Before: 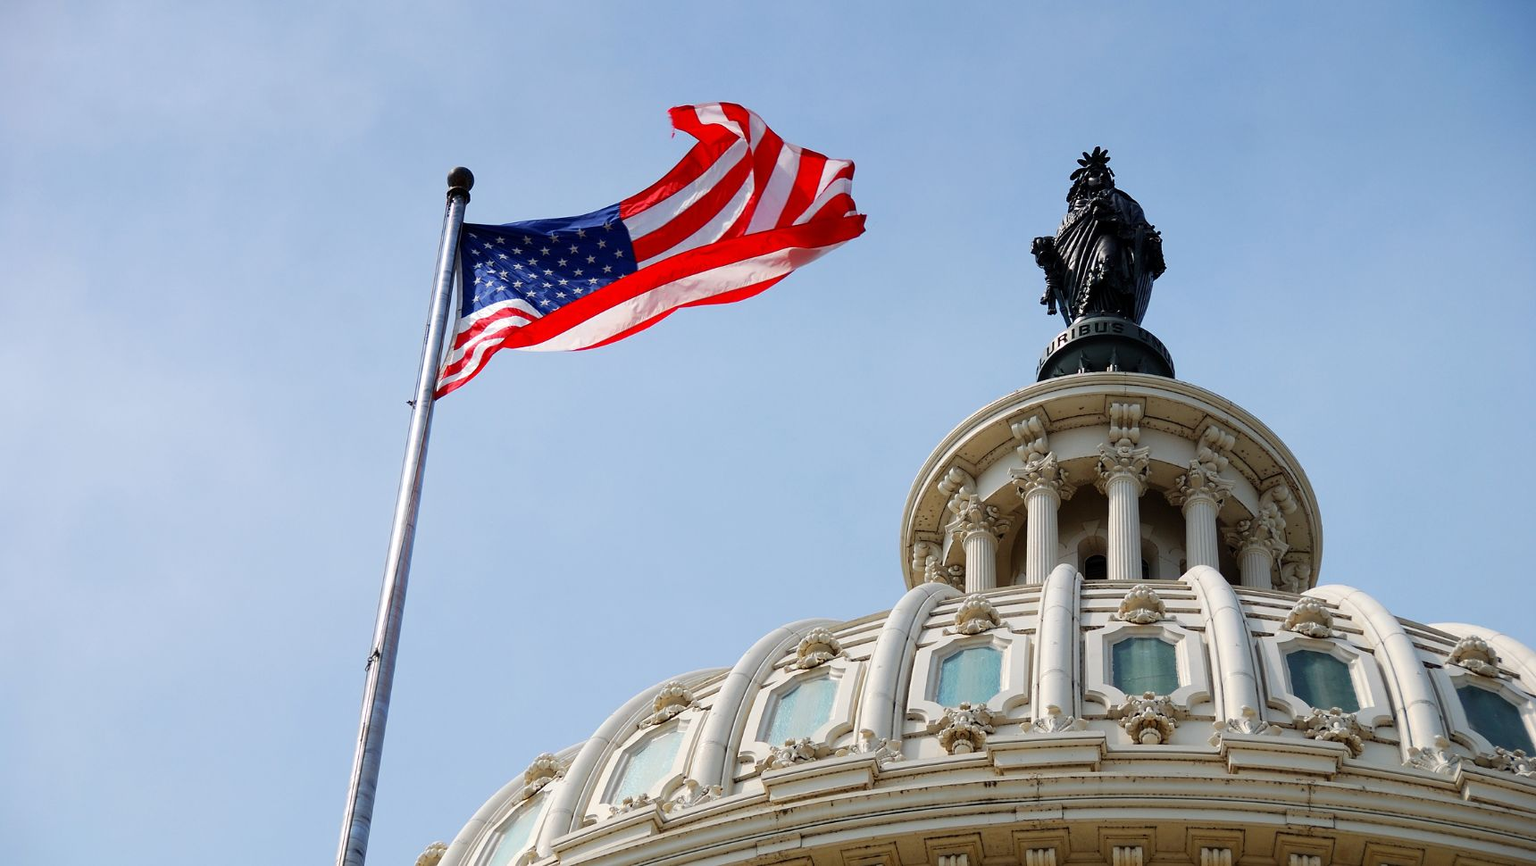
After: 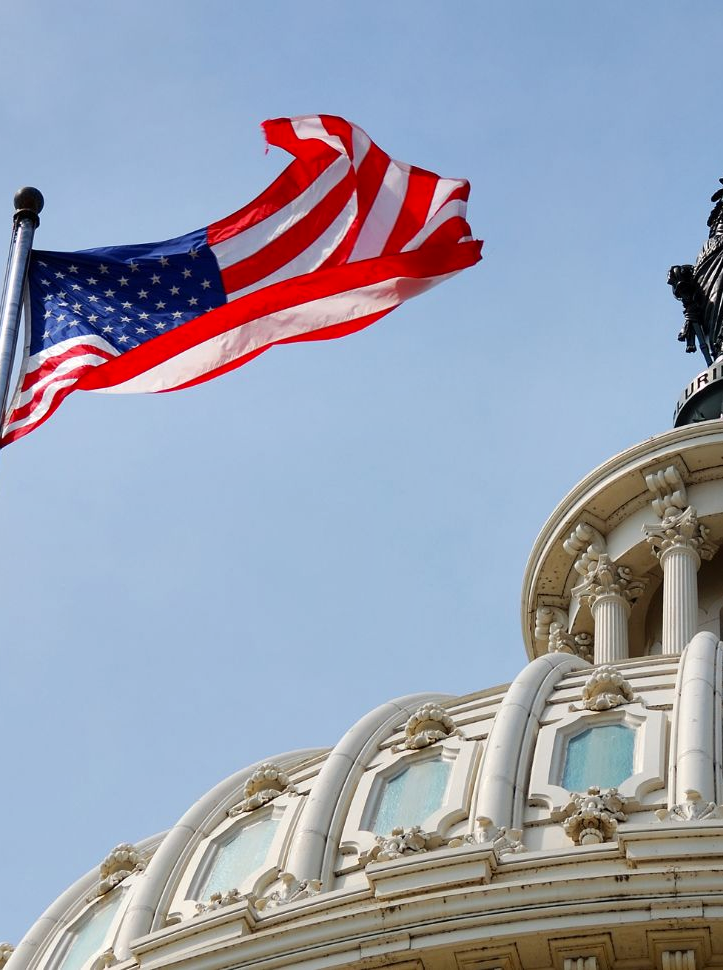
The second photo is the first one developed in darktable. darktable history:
shadows and highlights: shadows -86.94, highlights -35.95, soften with gaussian
levels: levels [0, 0.499, 1]
crop: left 28.352%, right 29.601%
